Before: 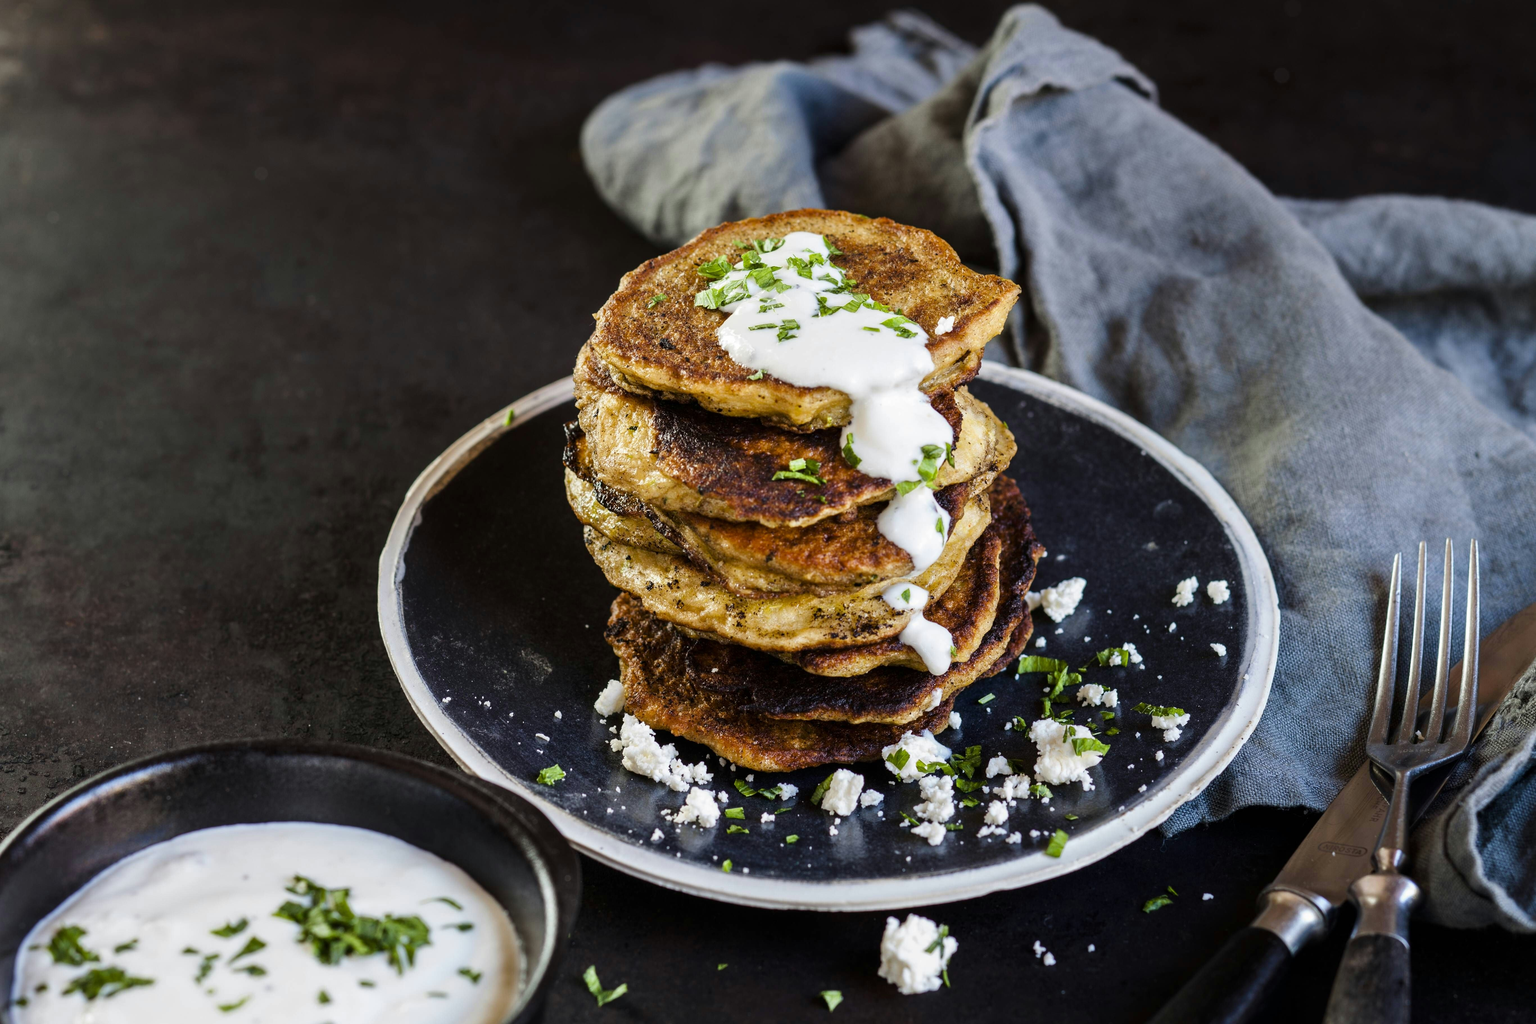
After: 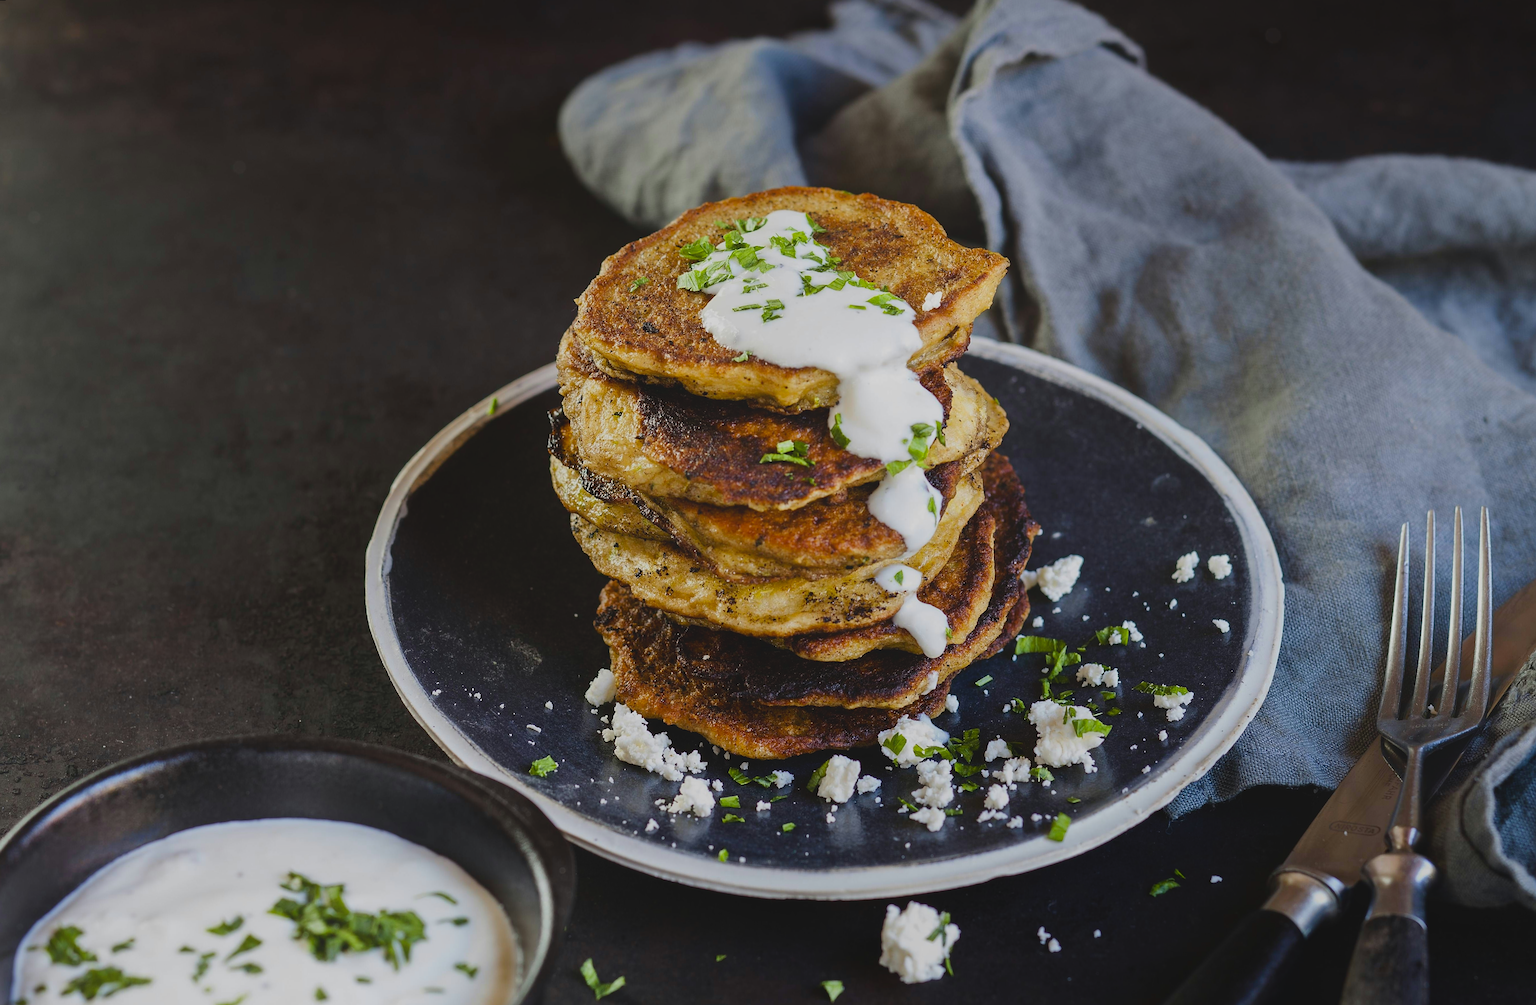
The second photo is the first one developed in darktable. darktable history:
local contrast: detail 69%
rotate and perspective: rotation -1.32°, lens shift (horizontal) -0.031, crop left 0.015, crop right 0.985, crop top 0.047, crop bottom 0.982
sharpen: on, module defaults
